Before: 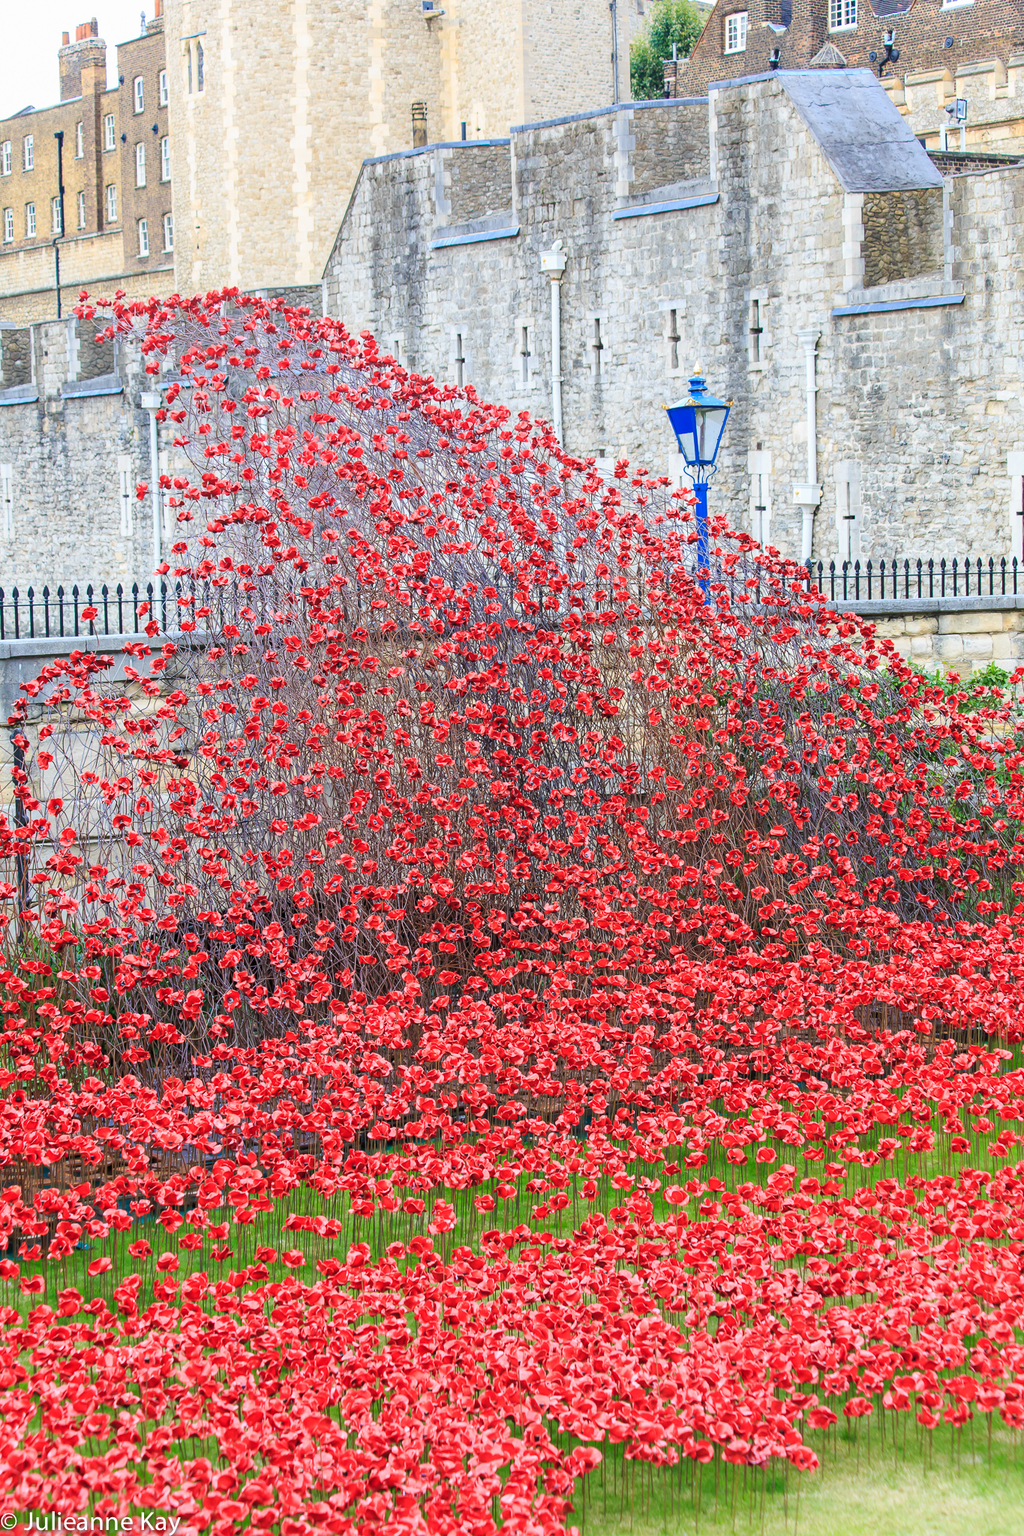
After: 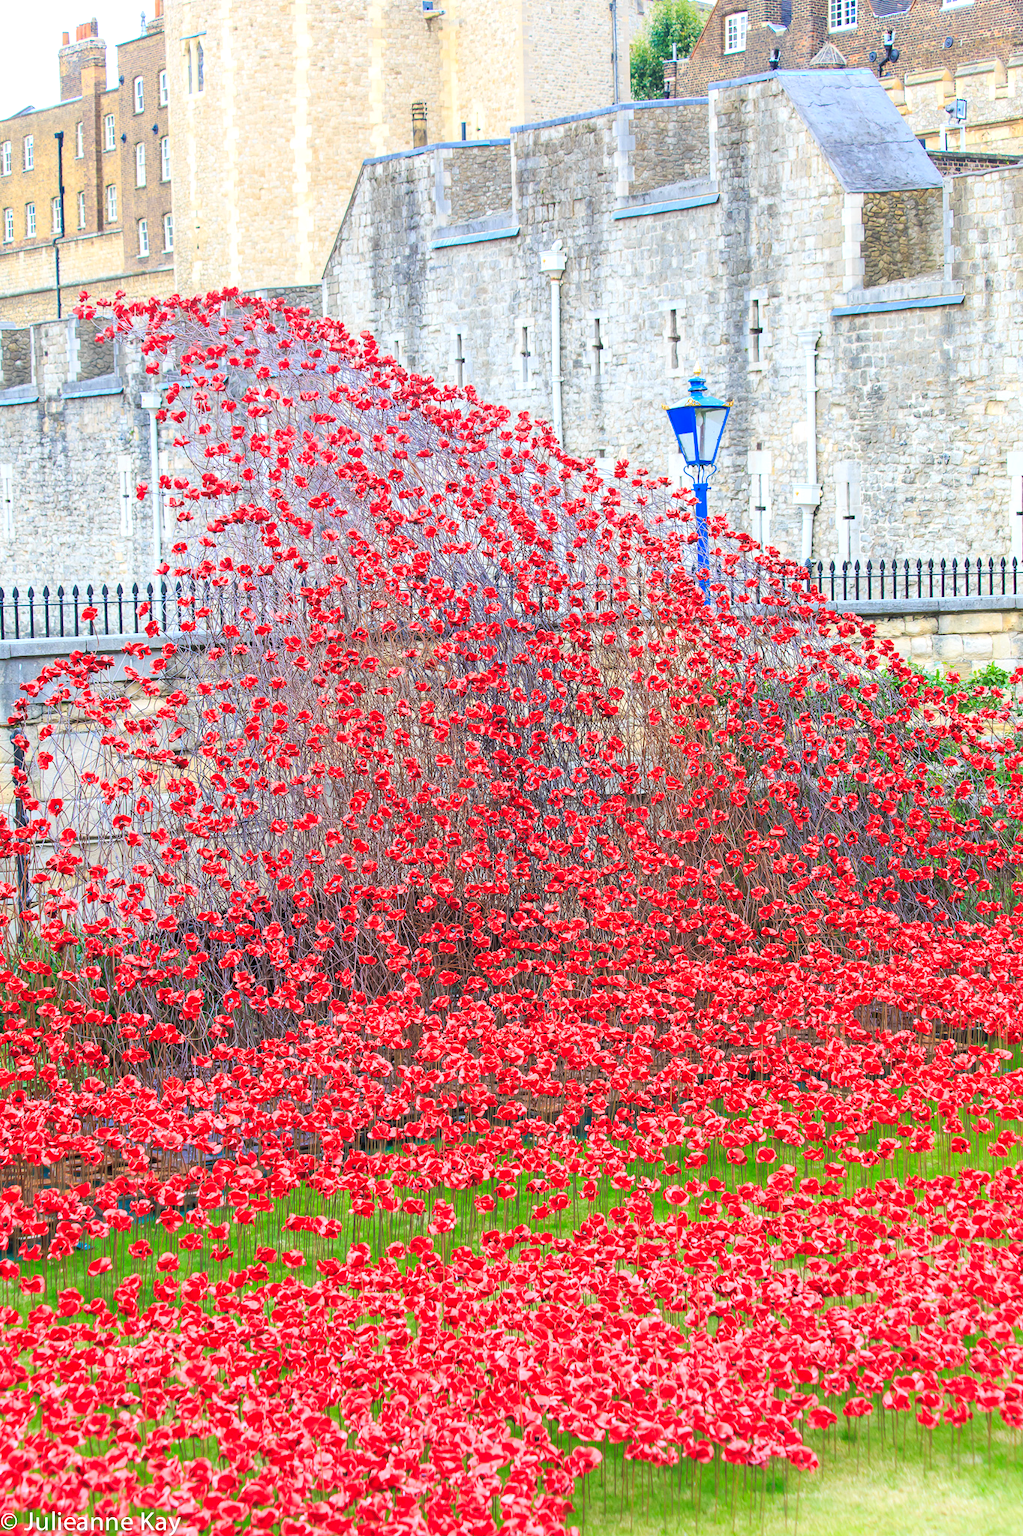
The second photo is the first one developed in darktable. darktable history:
exposure: exposure 0.202 EV, compensate highlight preservation false
contrast brightness saturation: brightness 0.091, saturation 0.194
